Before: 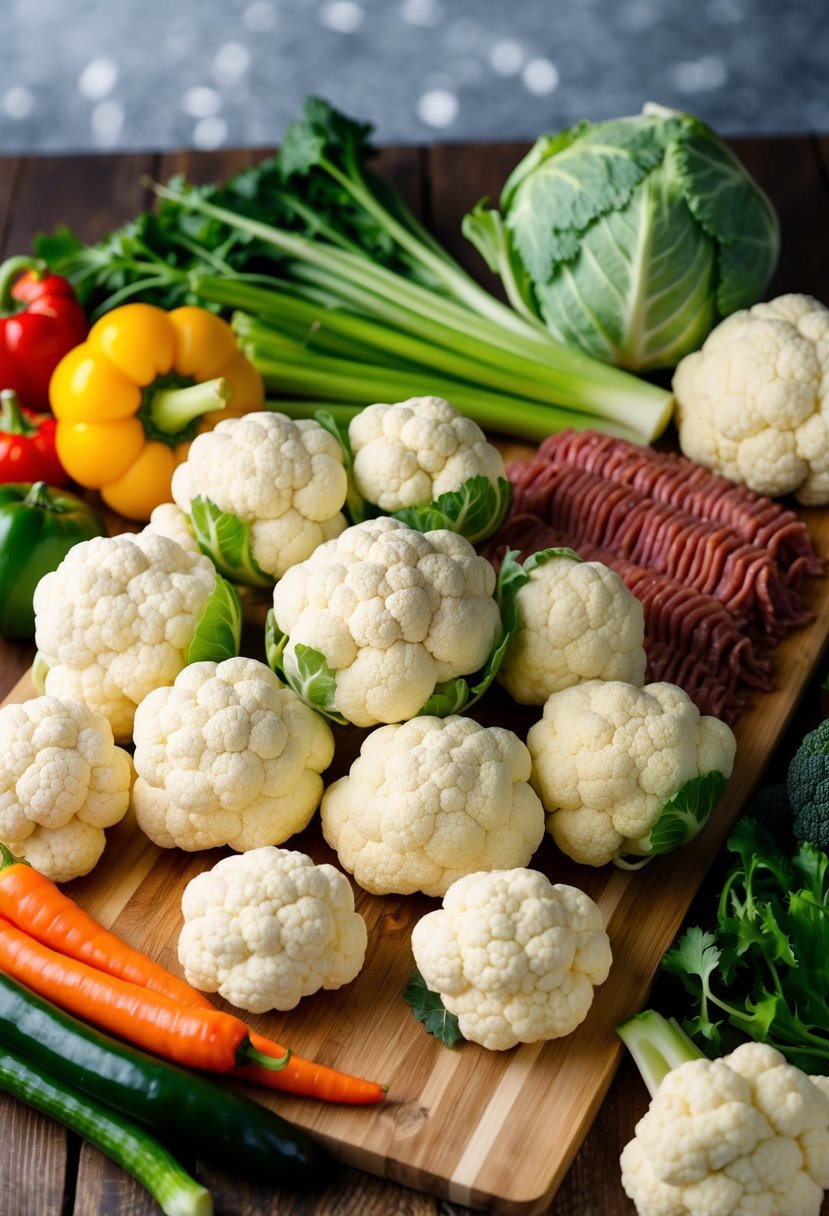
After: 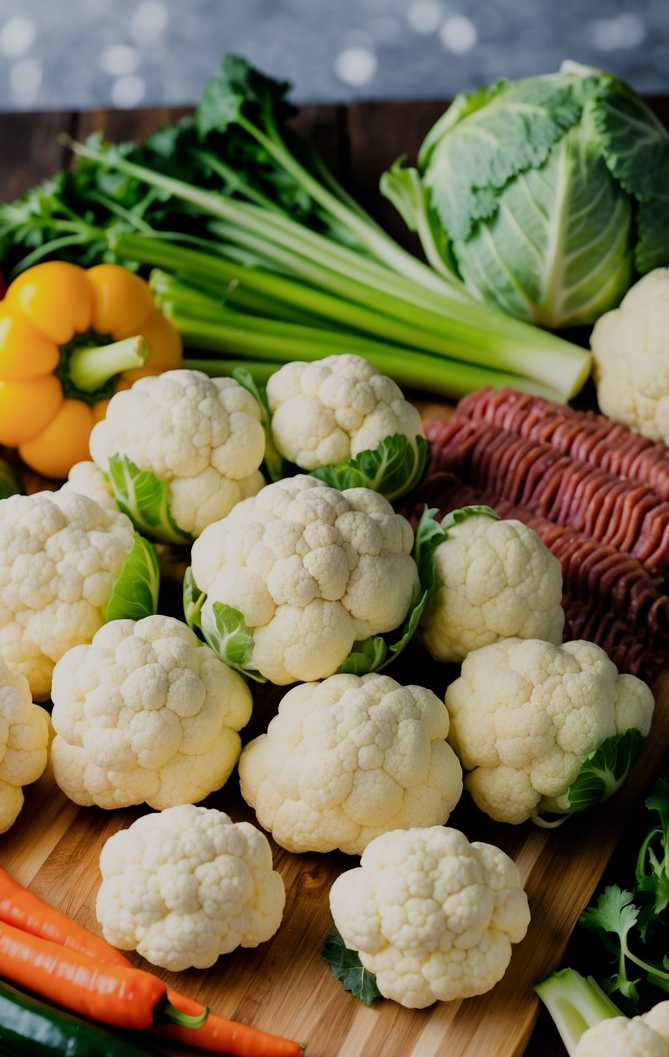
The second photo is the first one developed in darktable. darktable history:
filmic rgb: black relative exposure -7.65 EV, white relative exposure 4.56 EV, hardness 3.61
crop: left 10.006%, top 3.511%, right 9.222%, bottom 9.503%
